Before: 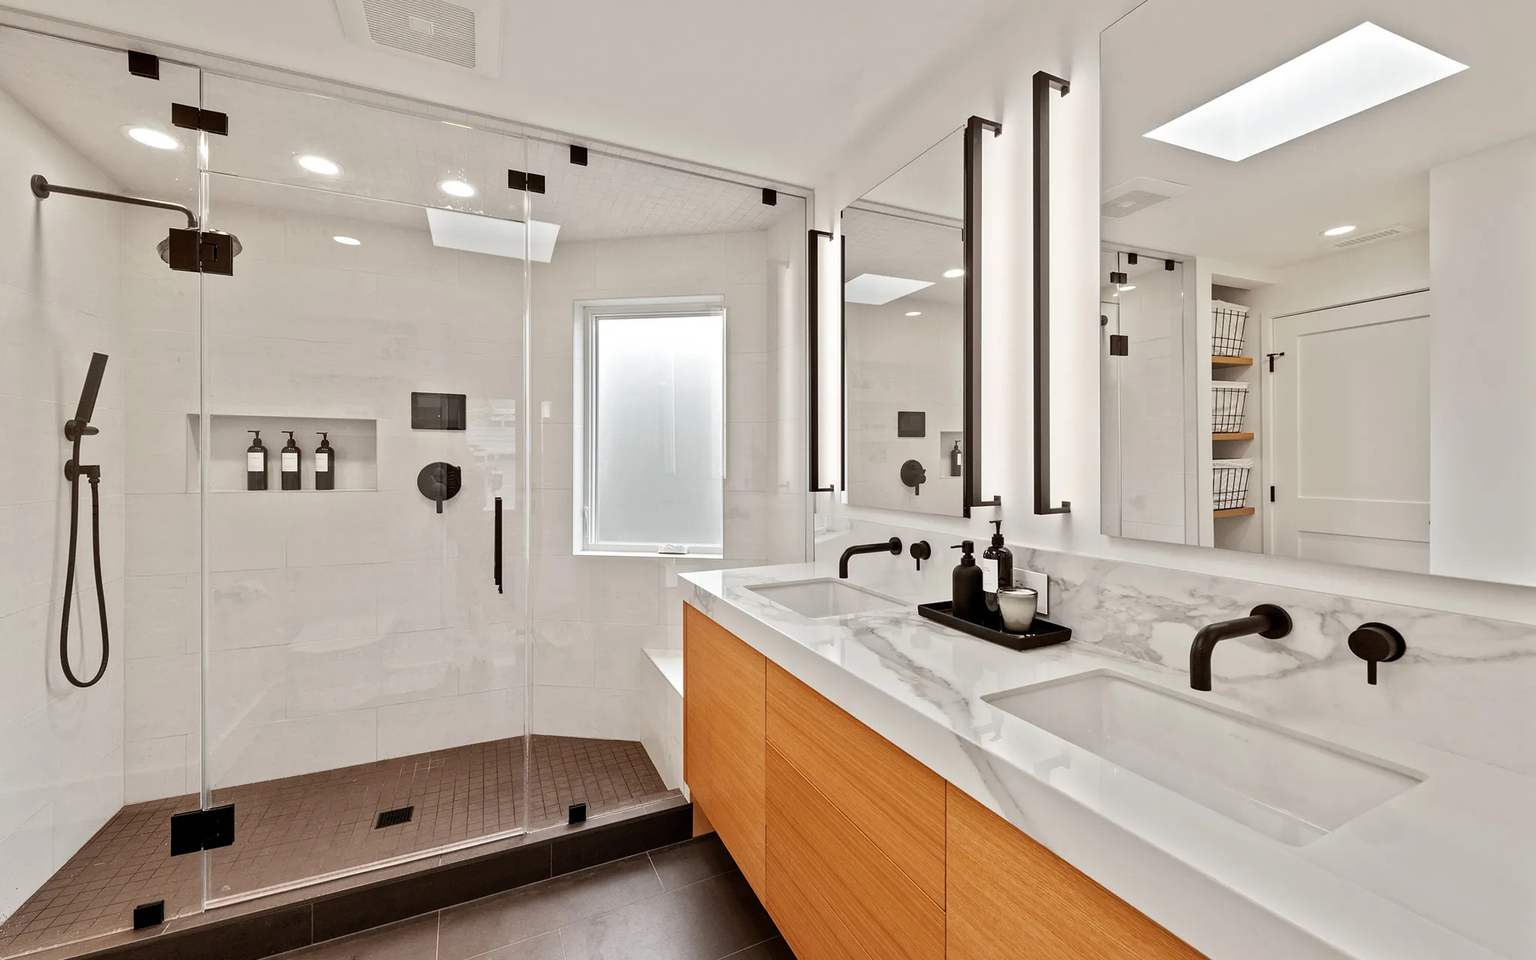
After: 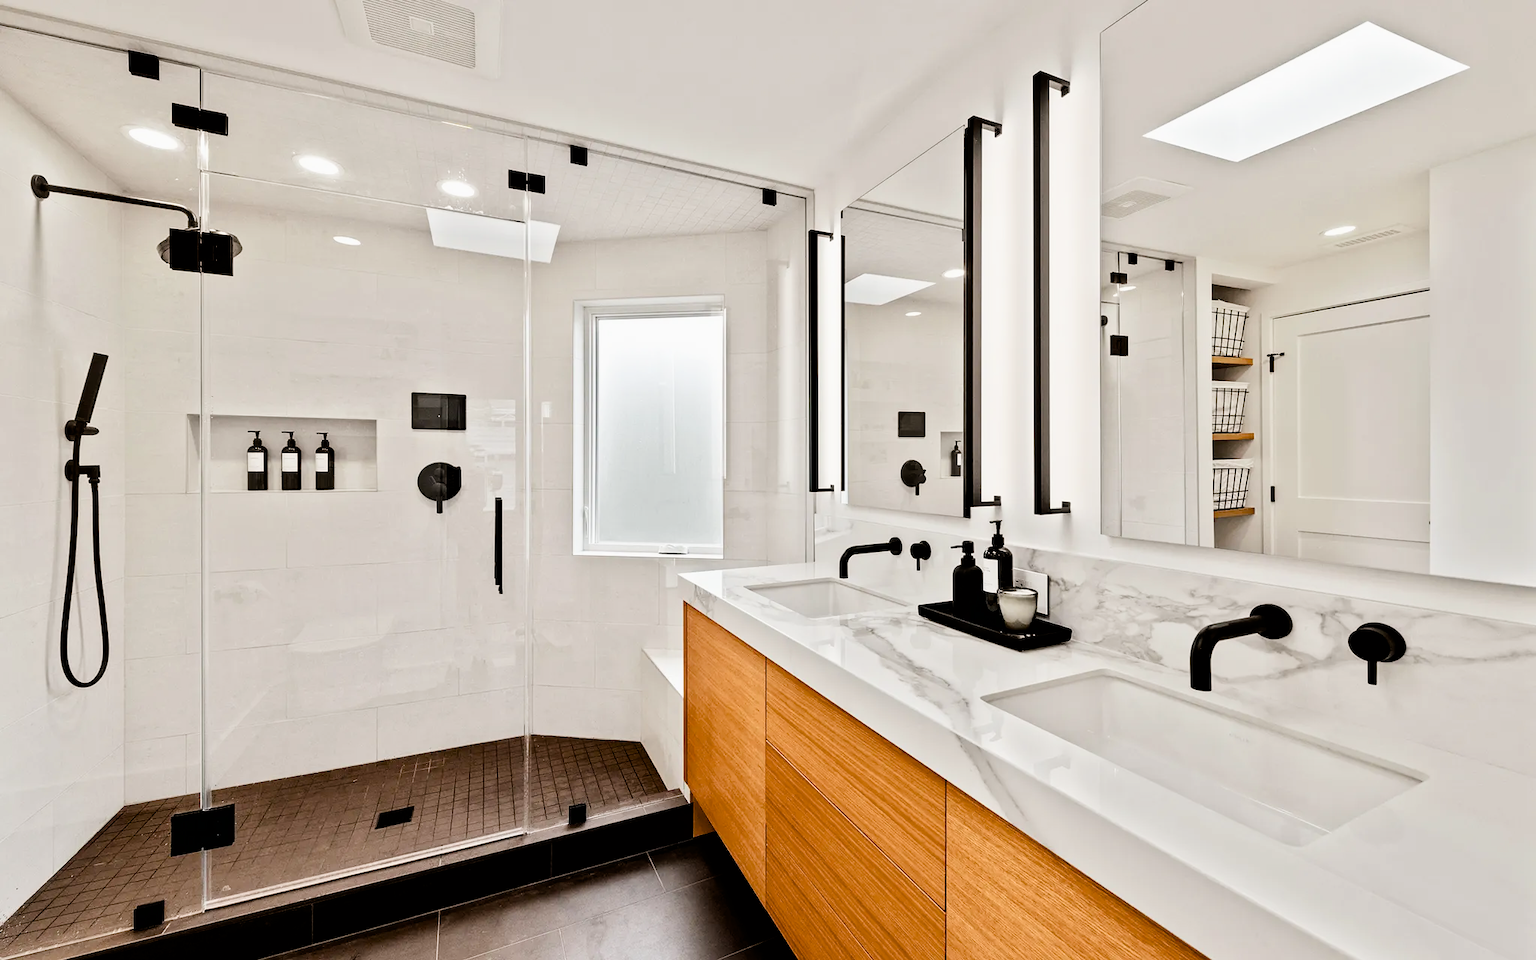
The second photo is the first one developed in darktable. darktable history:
color balance rgb: shadows lift › luminance -5.06%, shadows lift › chroma 1.217%, shadows lift › hue 218.43°, linear chroma grading › shadows -9.617%, linear chroma grading › global chroma 20.329%, perceptual saturation grading › global saturation 20%, perceptual saturation grading › highlights -49.543%, perceptual saturation grading › shadows 26.013%, global vibrance 10.033%, contrast 14.793%, saturation formula JzAzBz (2021)
filmic rgb: black relative exposure -16 EV, white relative exposure 6.27 EV, hardness 5.03, contrast 1.341
